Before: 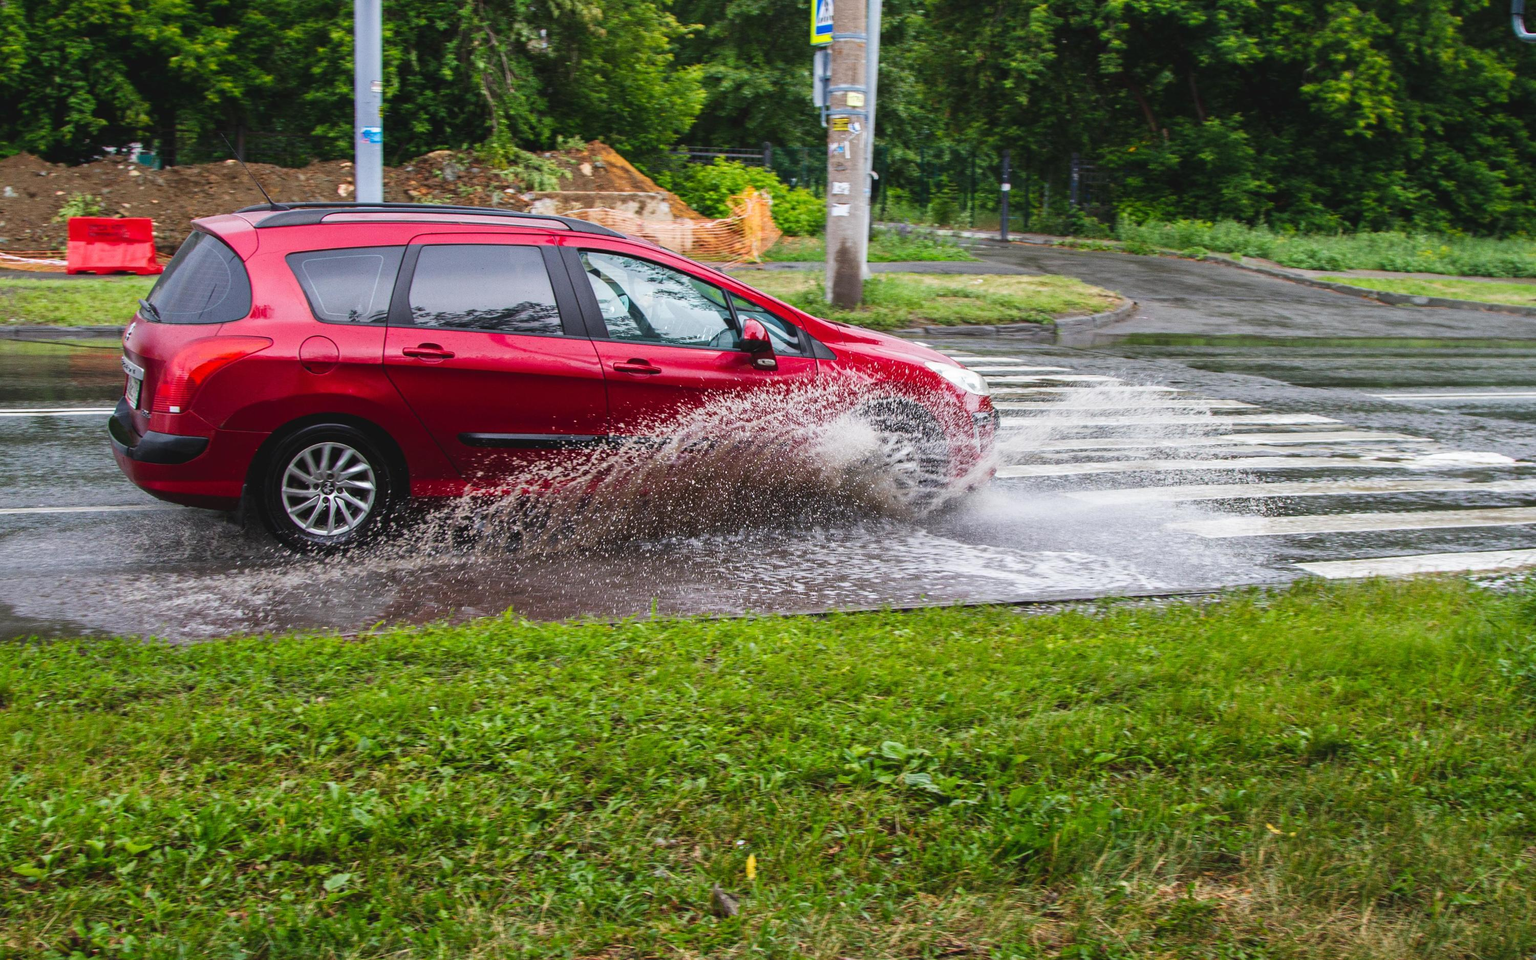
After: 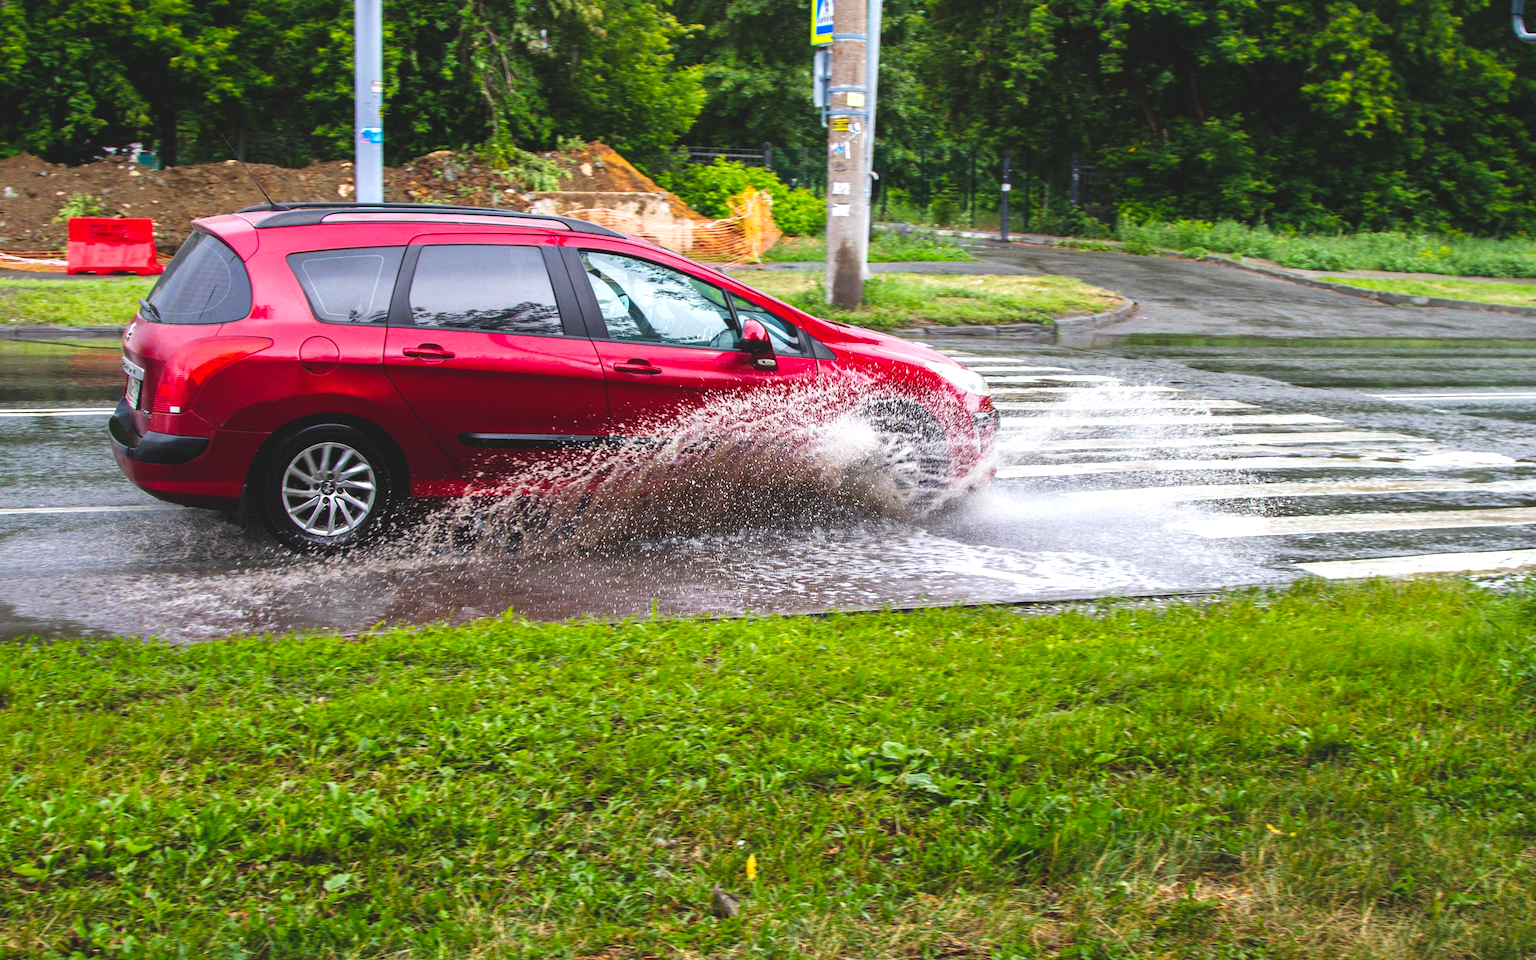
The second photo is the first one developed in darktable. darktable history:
color balance rgb: global offset › luminance 0.725%, perceptual saturation grading › global saturation 9.787%, global vibrance 14.596%
tone equalizer: -8 EV -0.392 EV, -7 EV -0.41 EV, -6 EV -0.364 EV, -5 EV -0.236 EV, -3 EV 0.205 EV, -2 EV 0.354 EV, -1 EV 0.408 EV, +0 EV 0.439 EV
